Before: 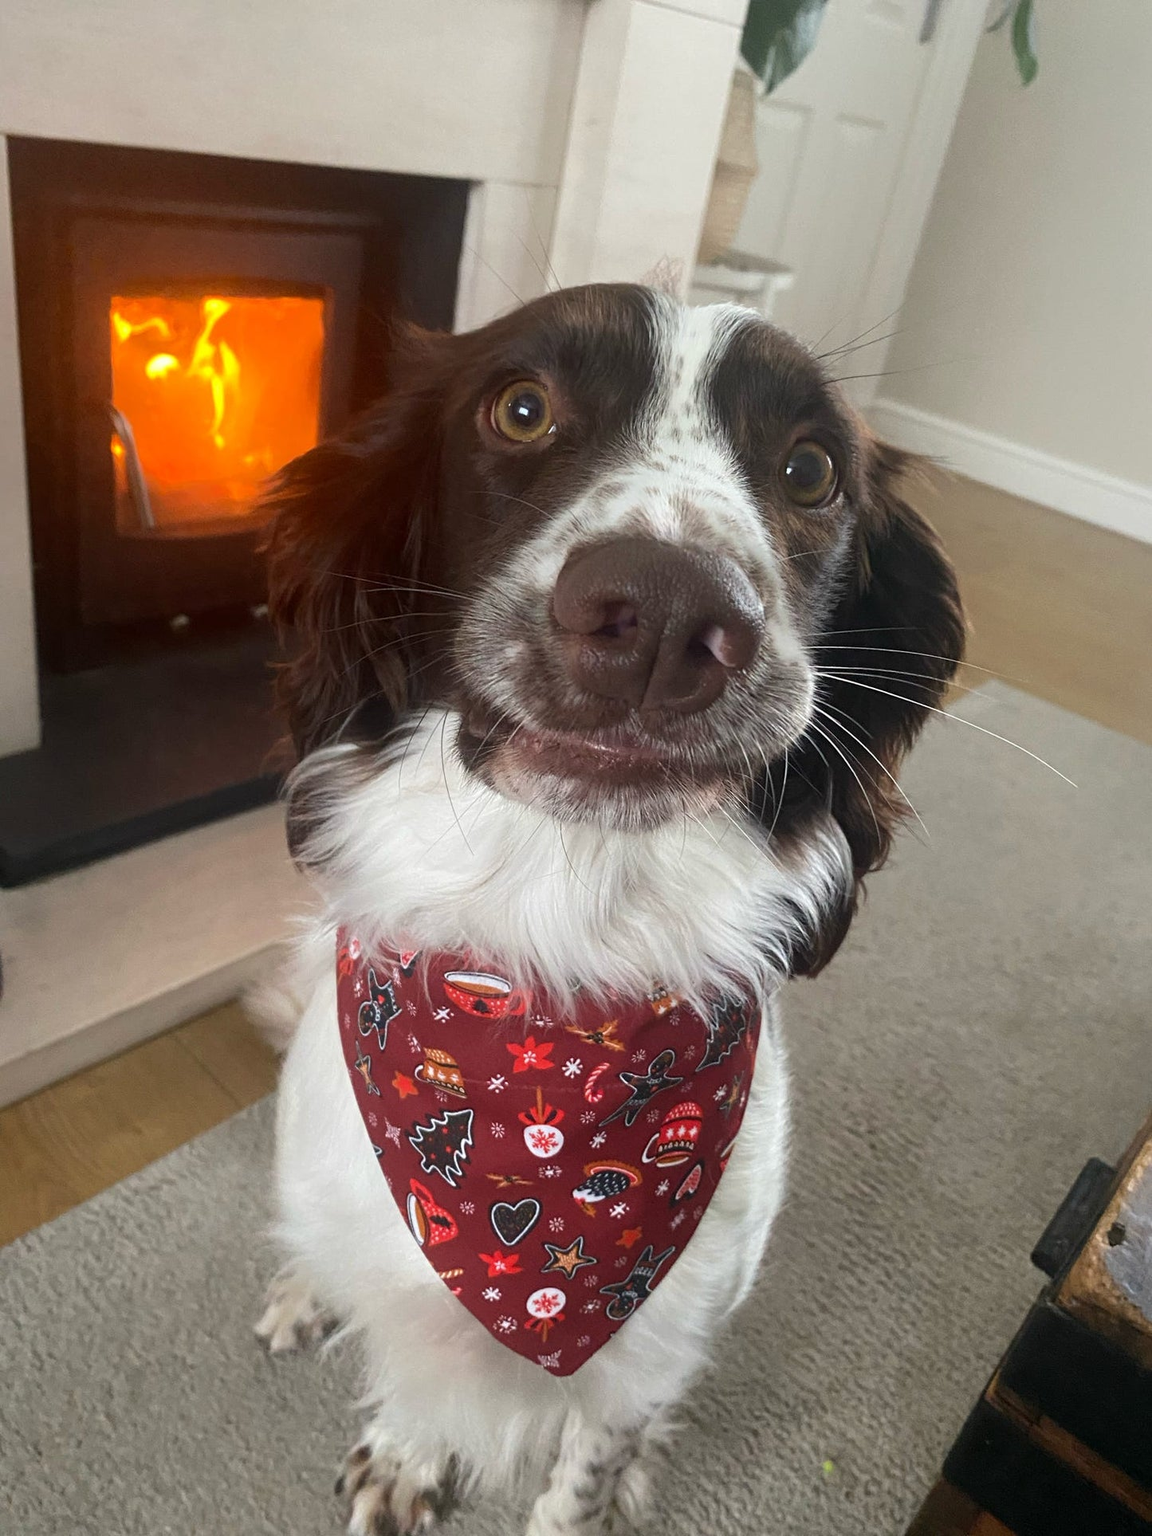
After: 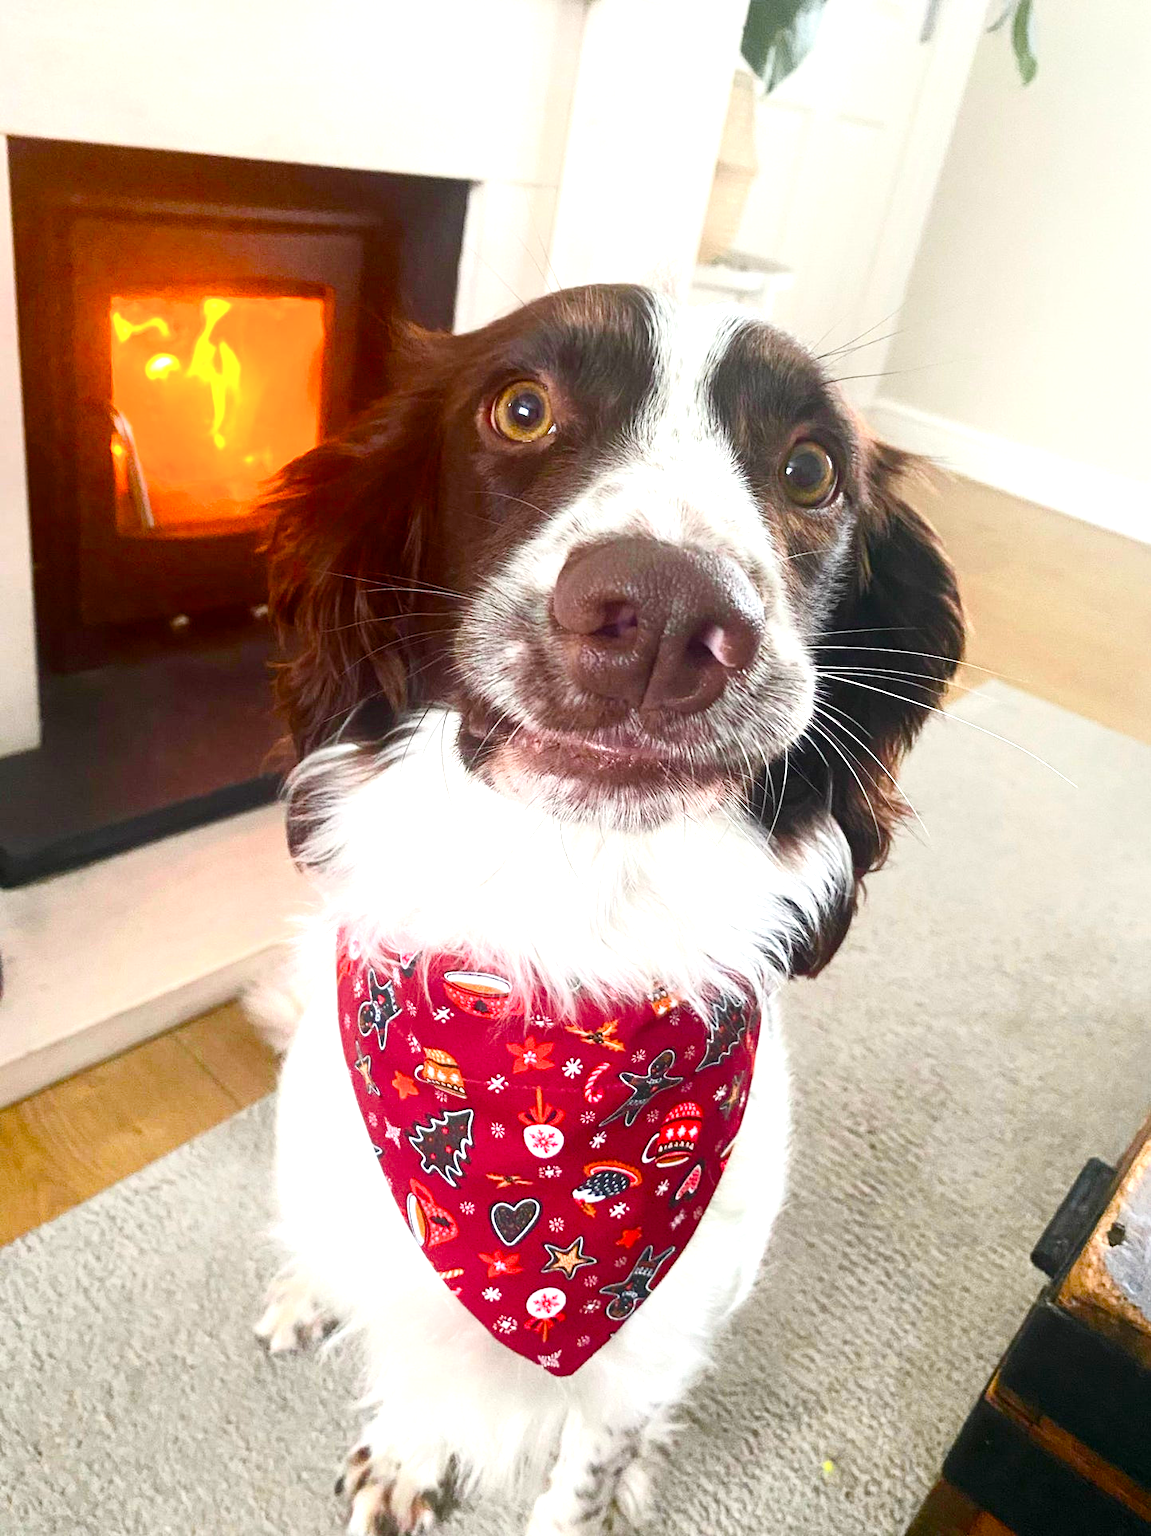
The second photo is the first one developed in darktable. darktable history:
exposure: exposure 0.669 EV, compensate highlight preservation false
tone curve: curves: ch0 [(0, 0.003) (0.117, 0.101) (0.257, 0.246) (0.408, 0.432) (0.632, 0.716) (0.795, 0.884) (1, 1)]; ch1 [(0, 0) (0.227, 0.197) (0.405, 0.421) (0.501, 0.501) (0.522, 0.526) (0.546, 0.564) (0.589, 0.602) (0.696, 0.761) (0.976, 0.992)]; ch2 [(0, 0) (0.208, 0.176) (0.377, 0.38) (0.5, 0.5) (0.537, 0.534) (0.571, 0.577) (0.627, 0.64) (0.698, 0.76) (1, 1)], color space Lab, independent channels, preserve colors none
color balance rgb: perceptual saturation grading › global saturation 25%, perceptual saturation grading › highlights -50%, perceptual saturation grading › shadows 30%, perceptual brilliance grading › global brilliance 12%, global vibrance 20%
